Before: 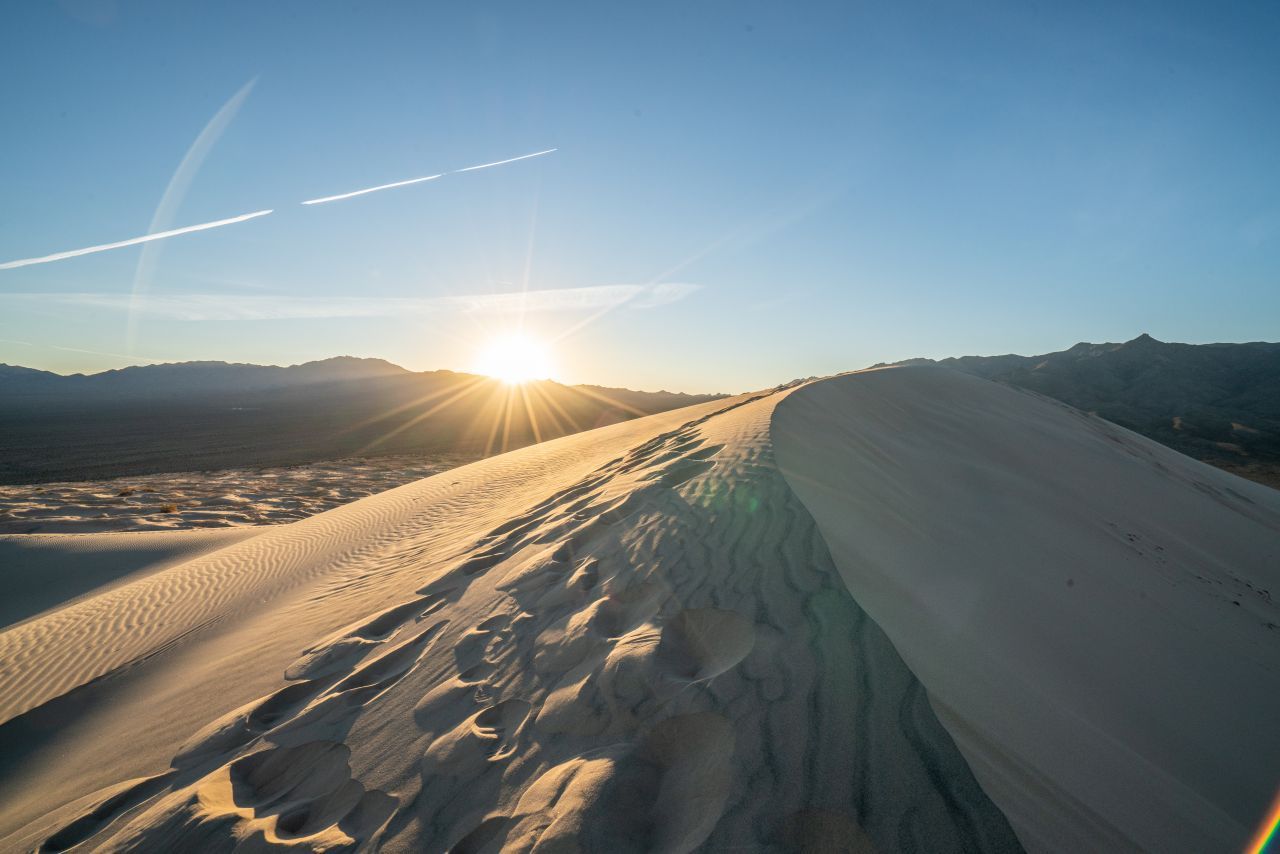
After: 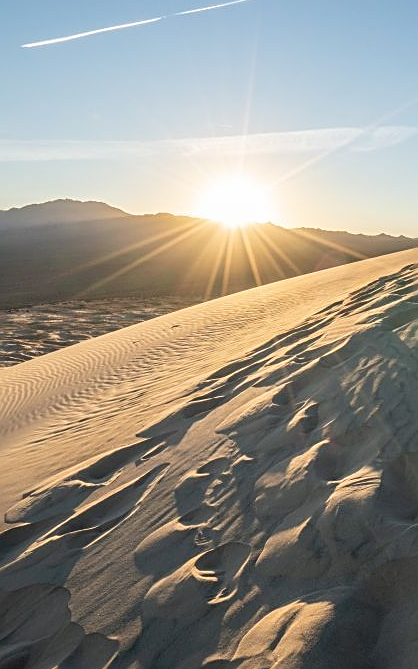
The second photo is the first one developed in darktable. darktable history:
crop and rotate: left 21.891%, top 18.604%, right 45.396%, bottom 2.982%
sharpen: amount 0.553
